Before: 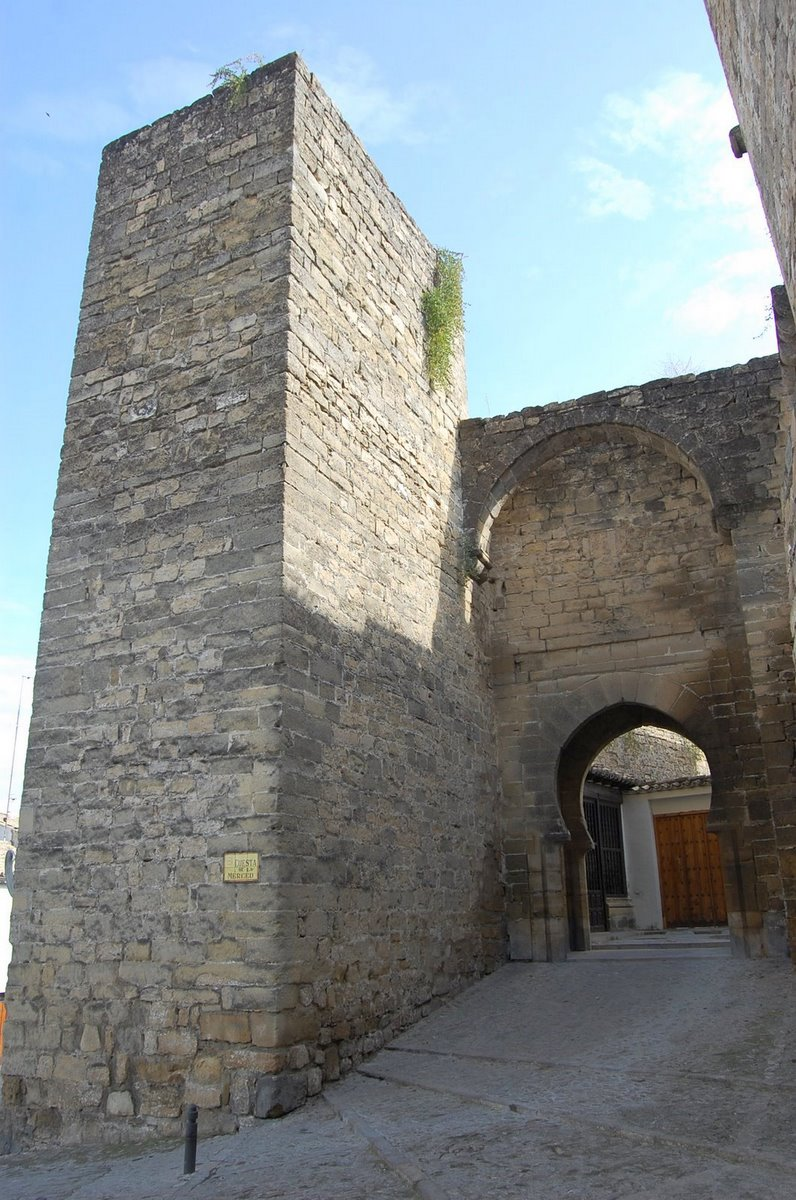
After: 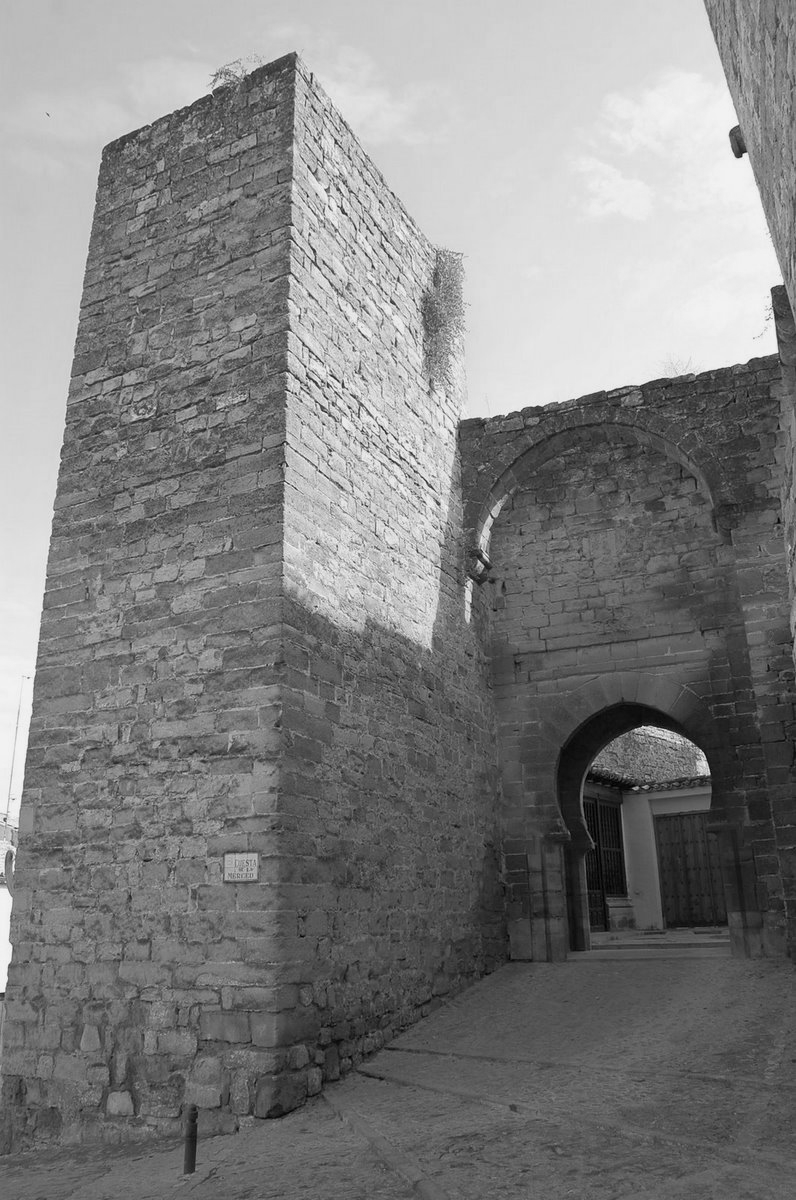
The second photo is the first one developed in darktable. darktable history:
color correction: highlights a* 0.207, highlights b* 2.7, shadows a* -0.874, shadows b* -4.78
color balance rgb: perceptual saturation grading › global saturation 20%, global vibrance 20%
monochrome: a 14.95, b -89.96
